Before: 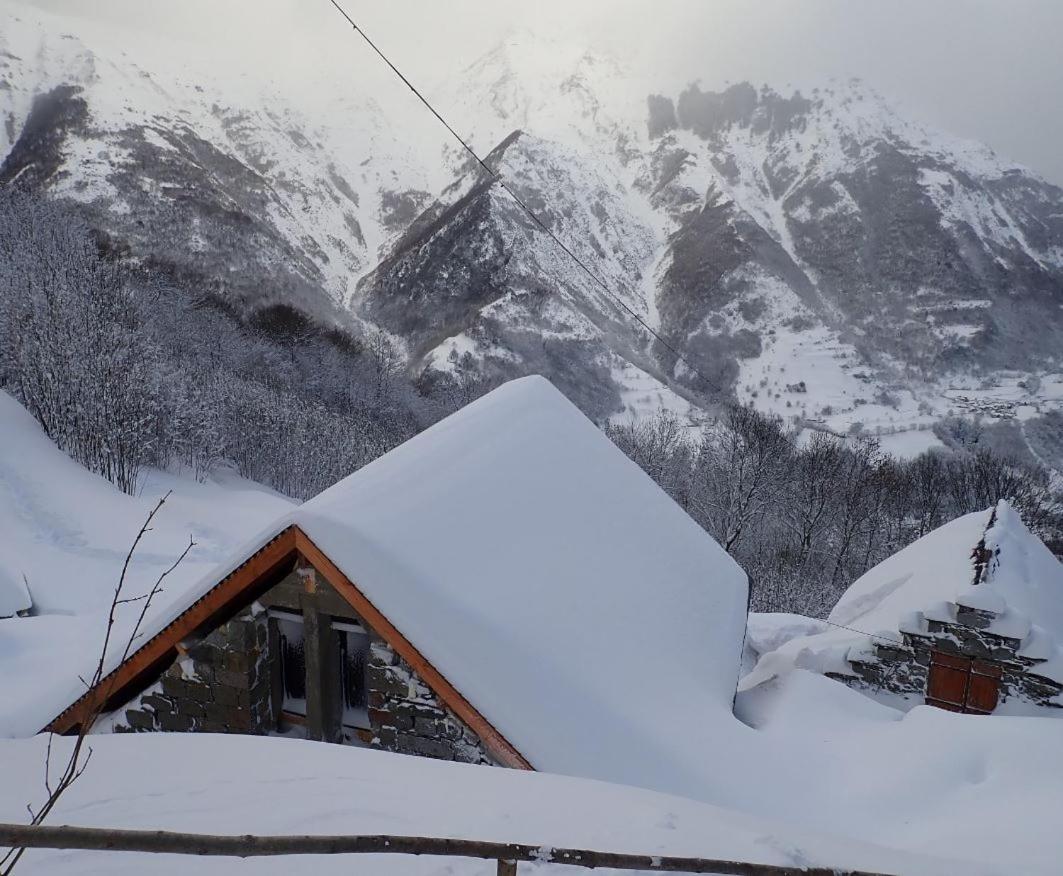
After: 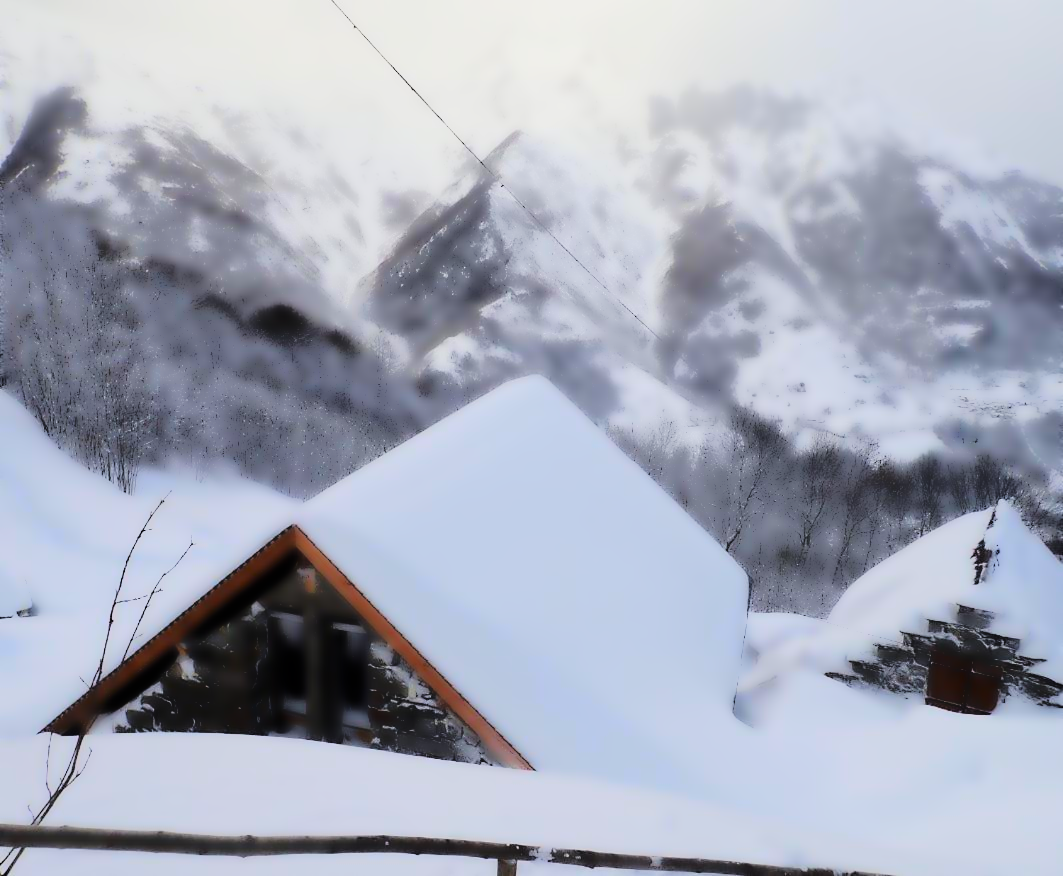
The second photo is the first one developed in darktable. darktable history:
tone curve: curves: ch0 [(0, 0) (0.004, 0) (0.133, 0.071) (0.341, 0.453) (0.839, 0.922) (1, 1)], color space Lab, linked channels, preserve colors none
lowpass: radius 4, soften with bilateral filter, unbound 0 | blend: blend mode multiply, opacity 100%; mask: uniform (no mask)
